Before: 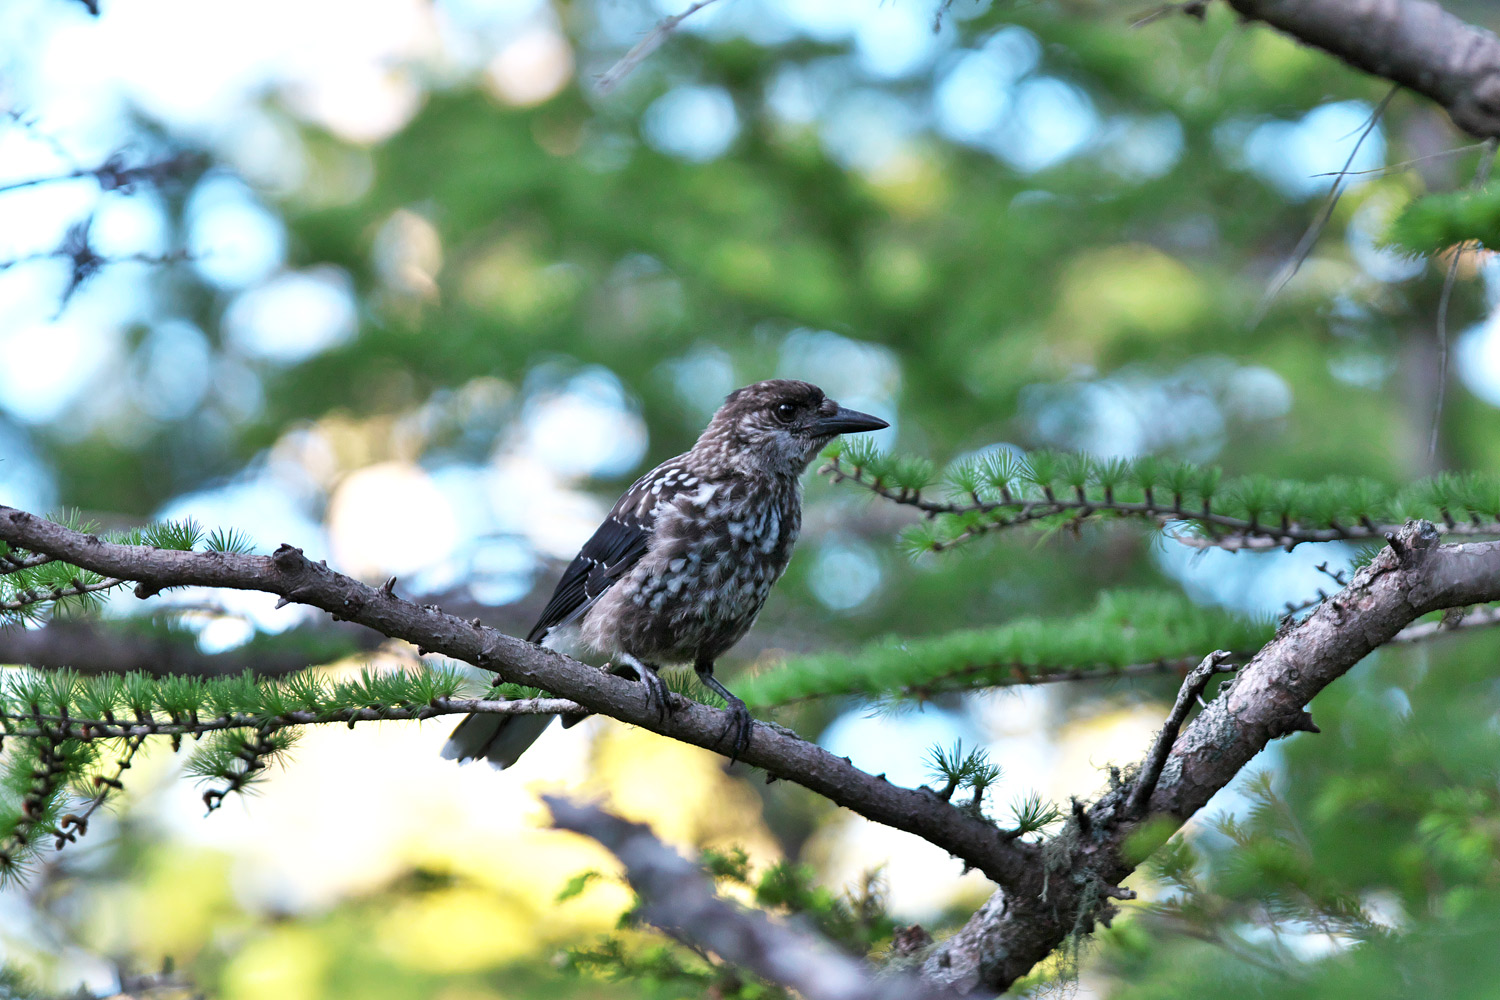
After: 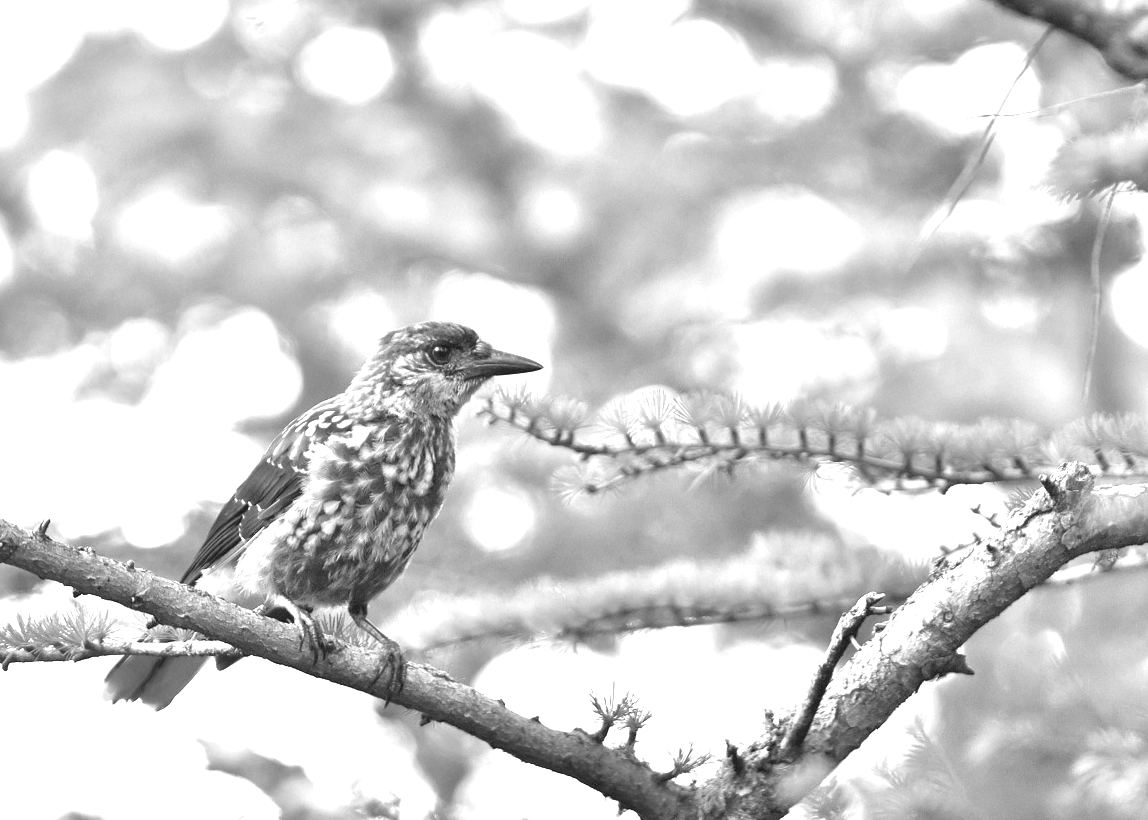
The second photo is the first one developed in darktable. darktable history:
contrast brightness saturation: contrast -0.15, brightness 0.05, saturation -0.12
exposure: black level correction 0, exposure 1.975 EV, compensate exposure bias true, compensate highlight preservation false
crop: left 23.095%, top 5.827%, bottom 11.854%
monochrome: a 32, b 64, size 2.3
